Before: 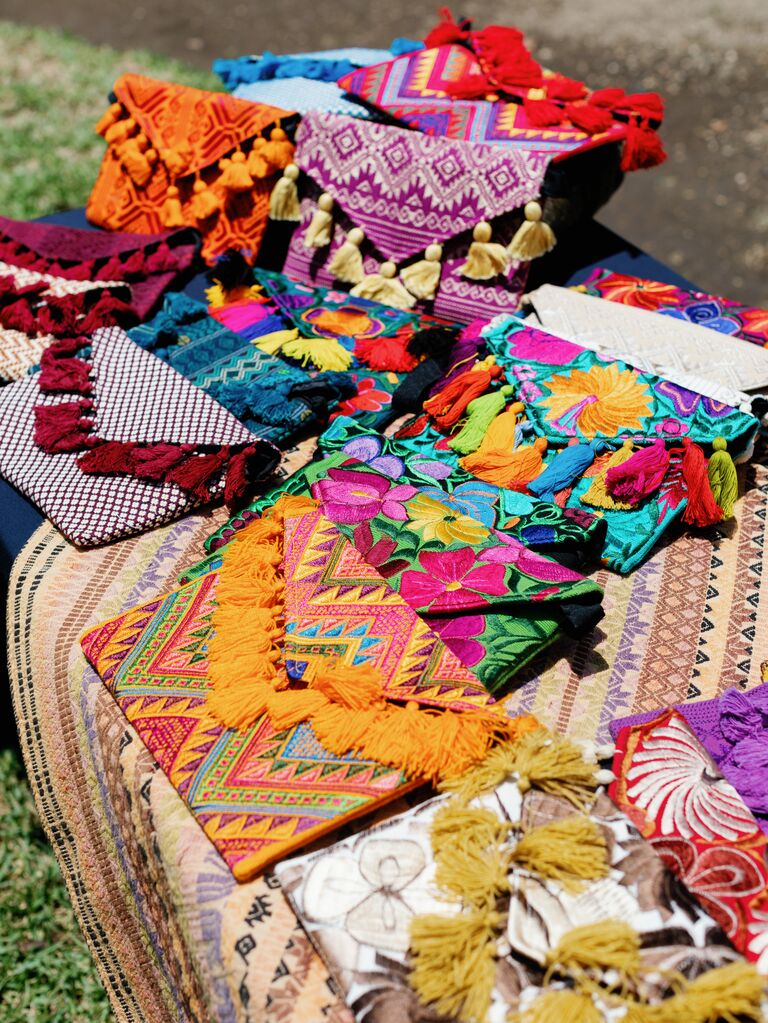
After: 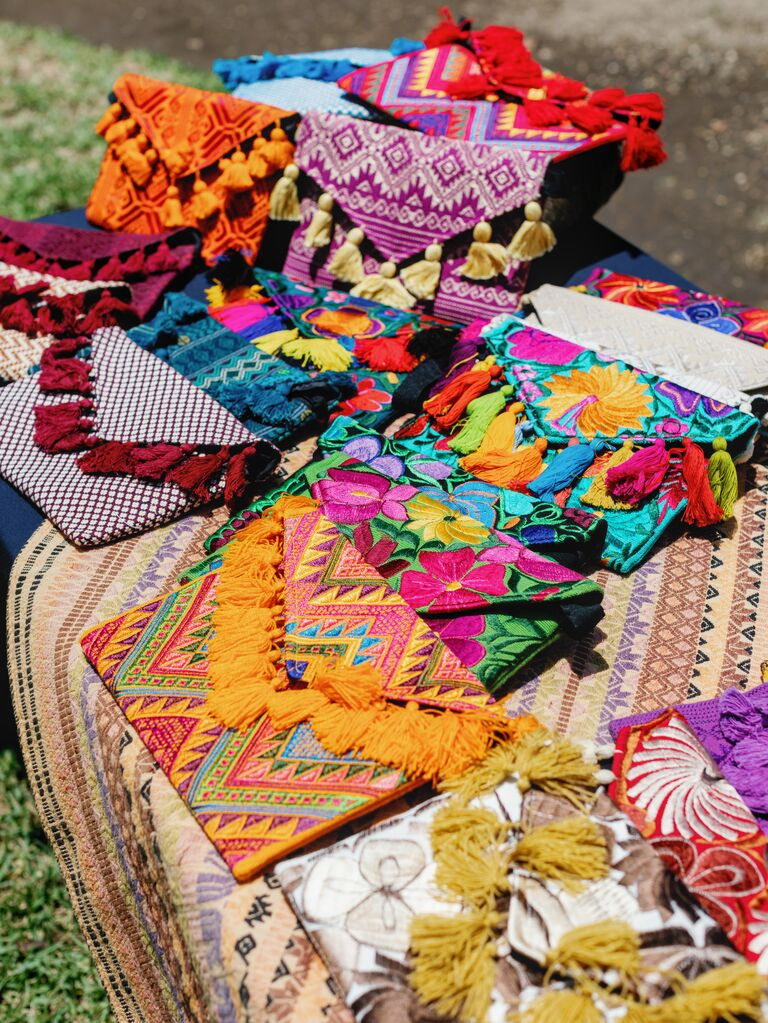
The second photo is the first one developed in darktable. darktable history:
local contrast: detail 110%
tone equalizer: on, module defaults
